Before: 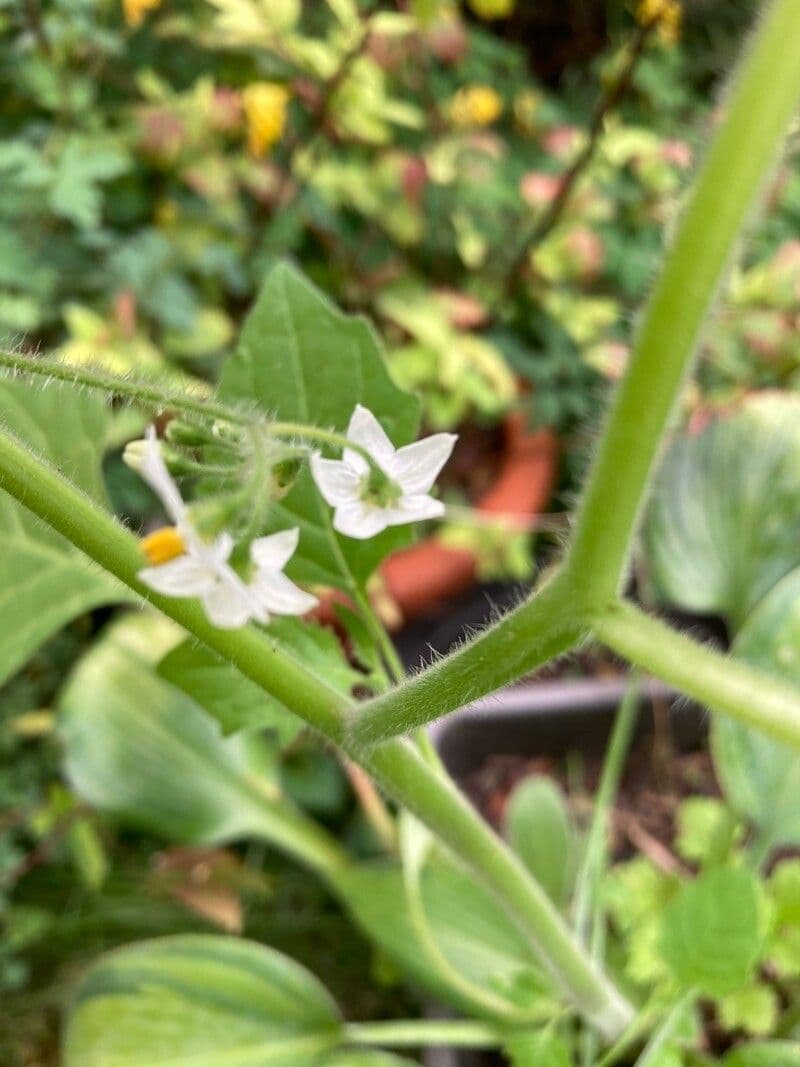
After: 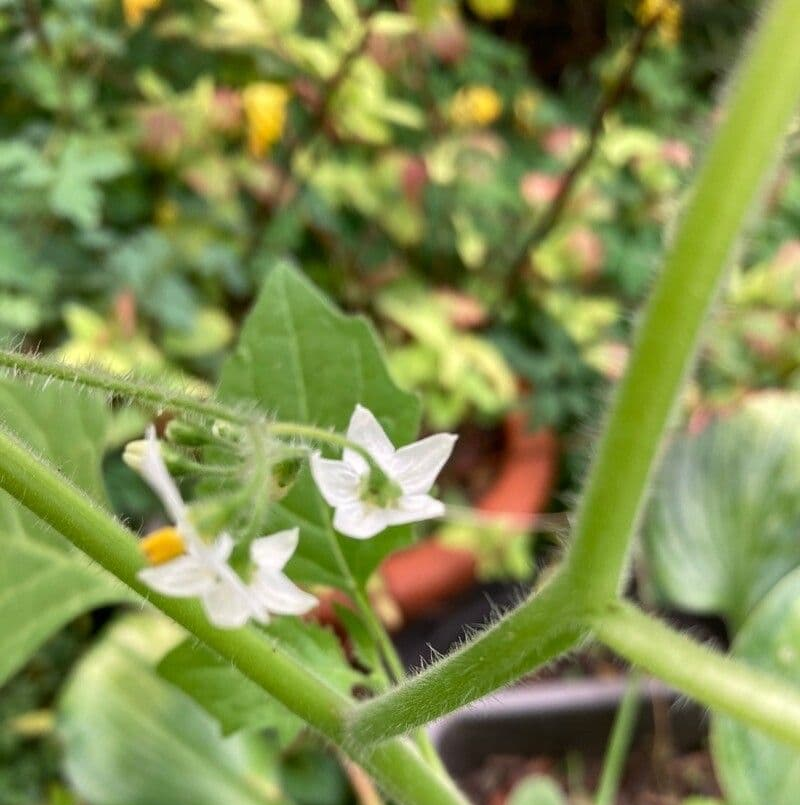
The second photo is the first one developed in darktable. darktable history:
crop: bottom 24.504%
